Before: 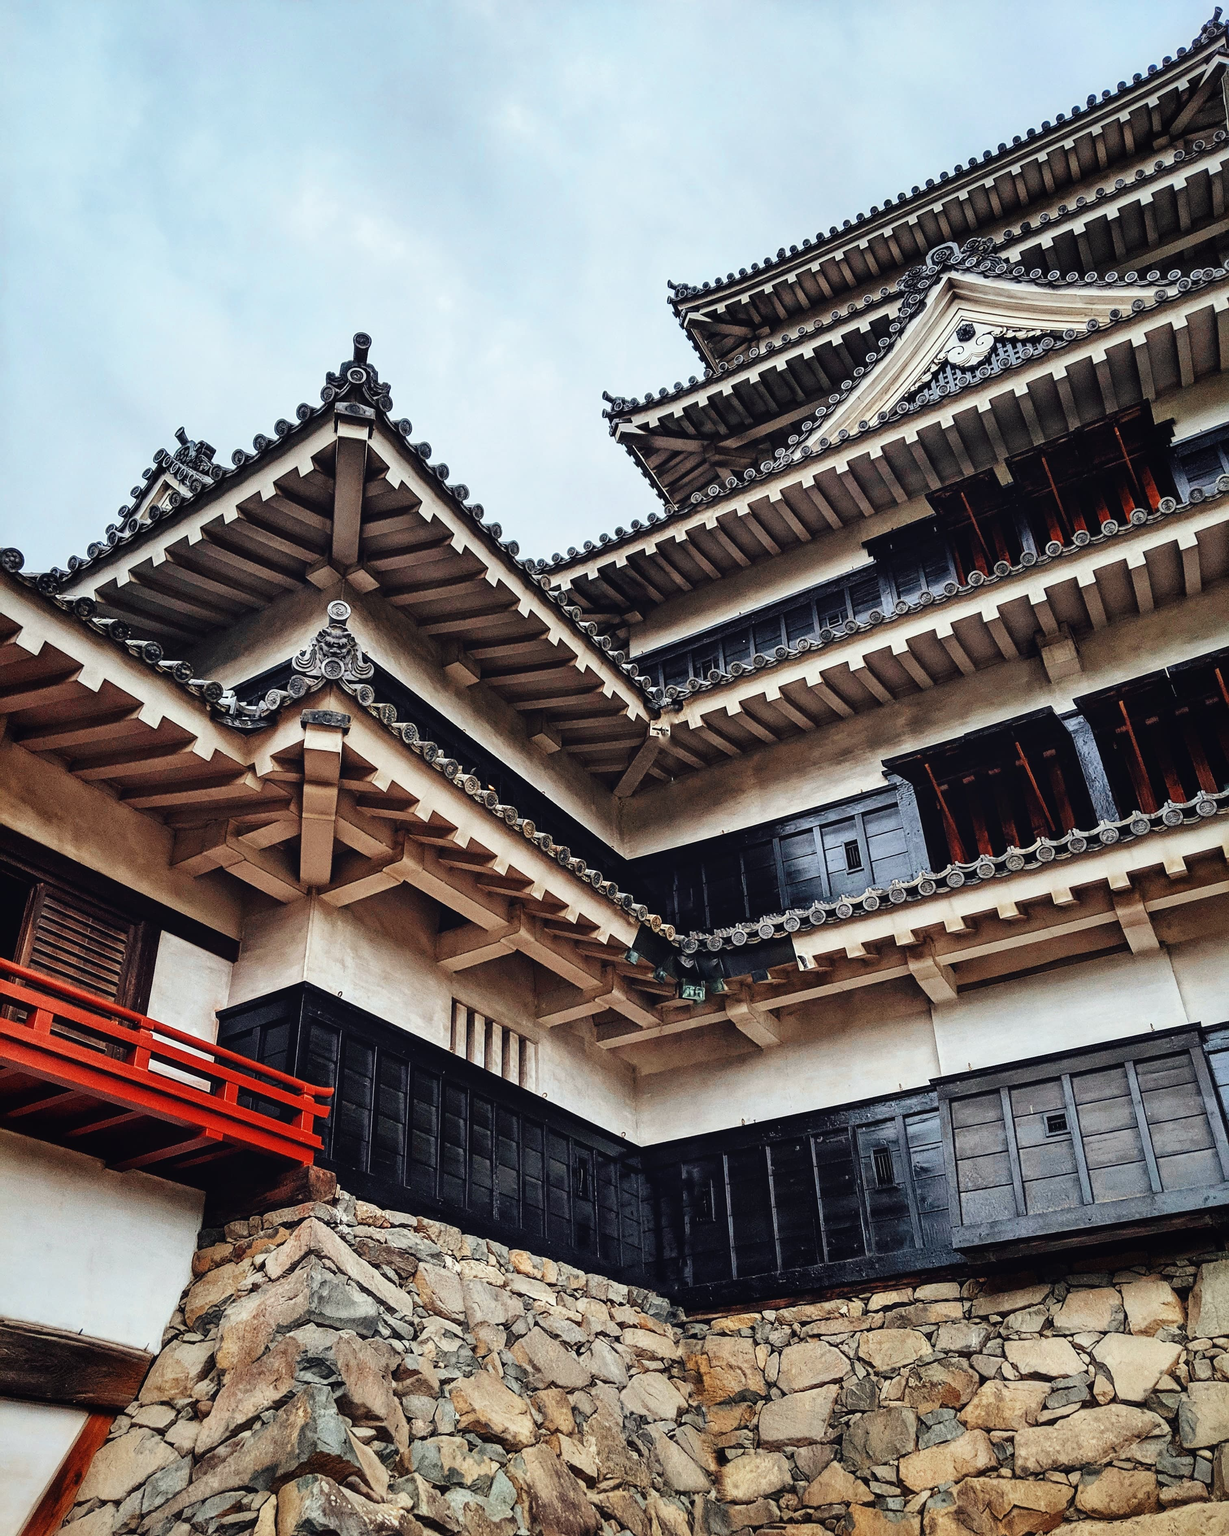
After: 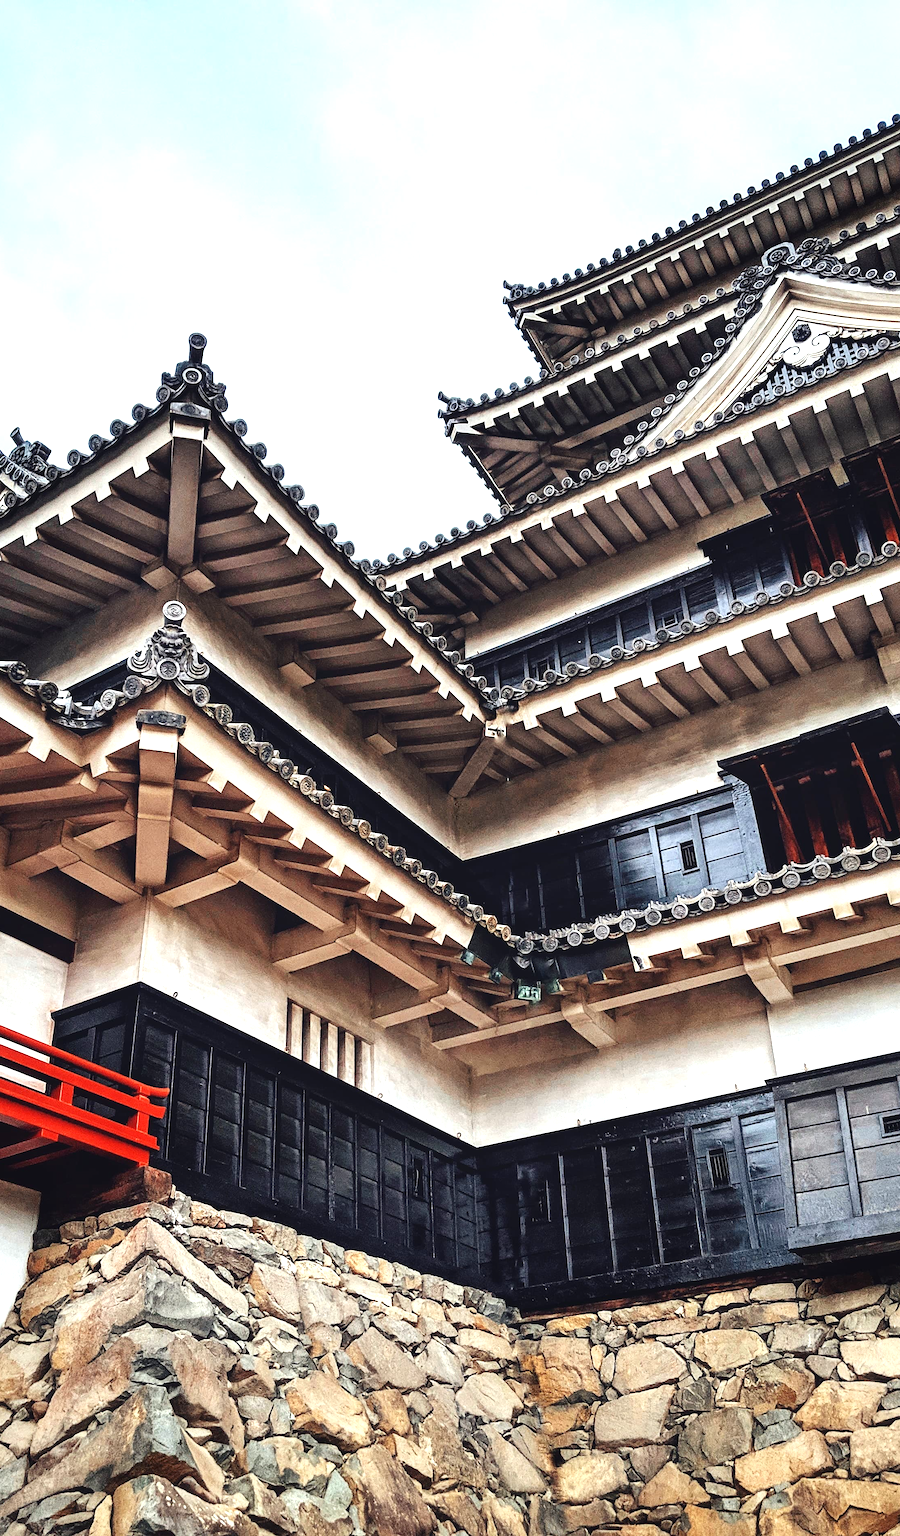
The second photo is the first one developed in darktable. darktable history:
crop: left 13.443%, right 13.31%
exposure: black level correction 0, exposure 0.68 EV, compensate exposure bias true, compensate highlight preservation false
